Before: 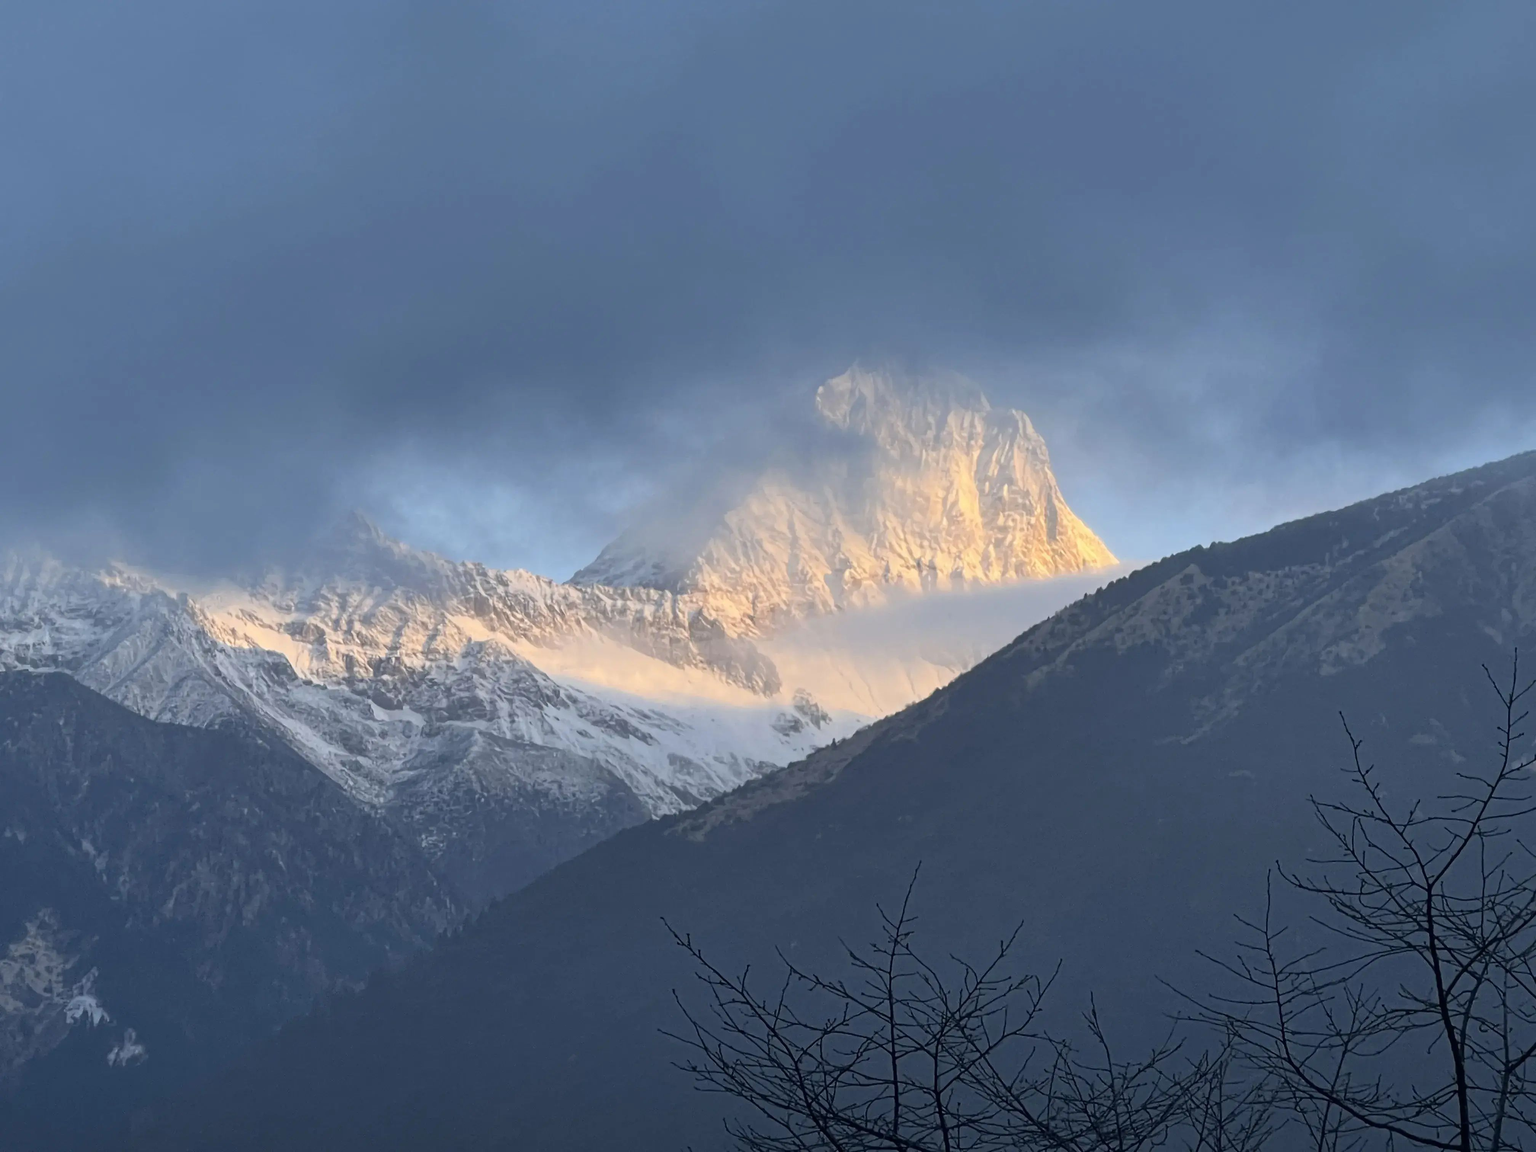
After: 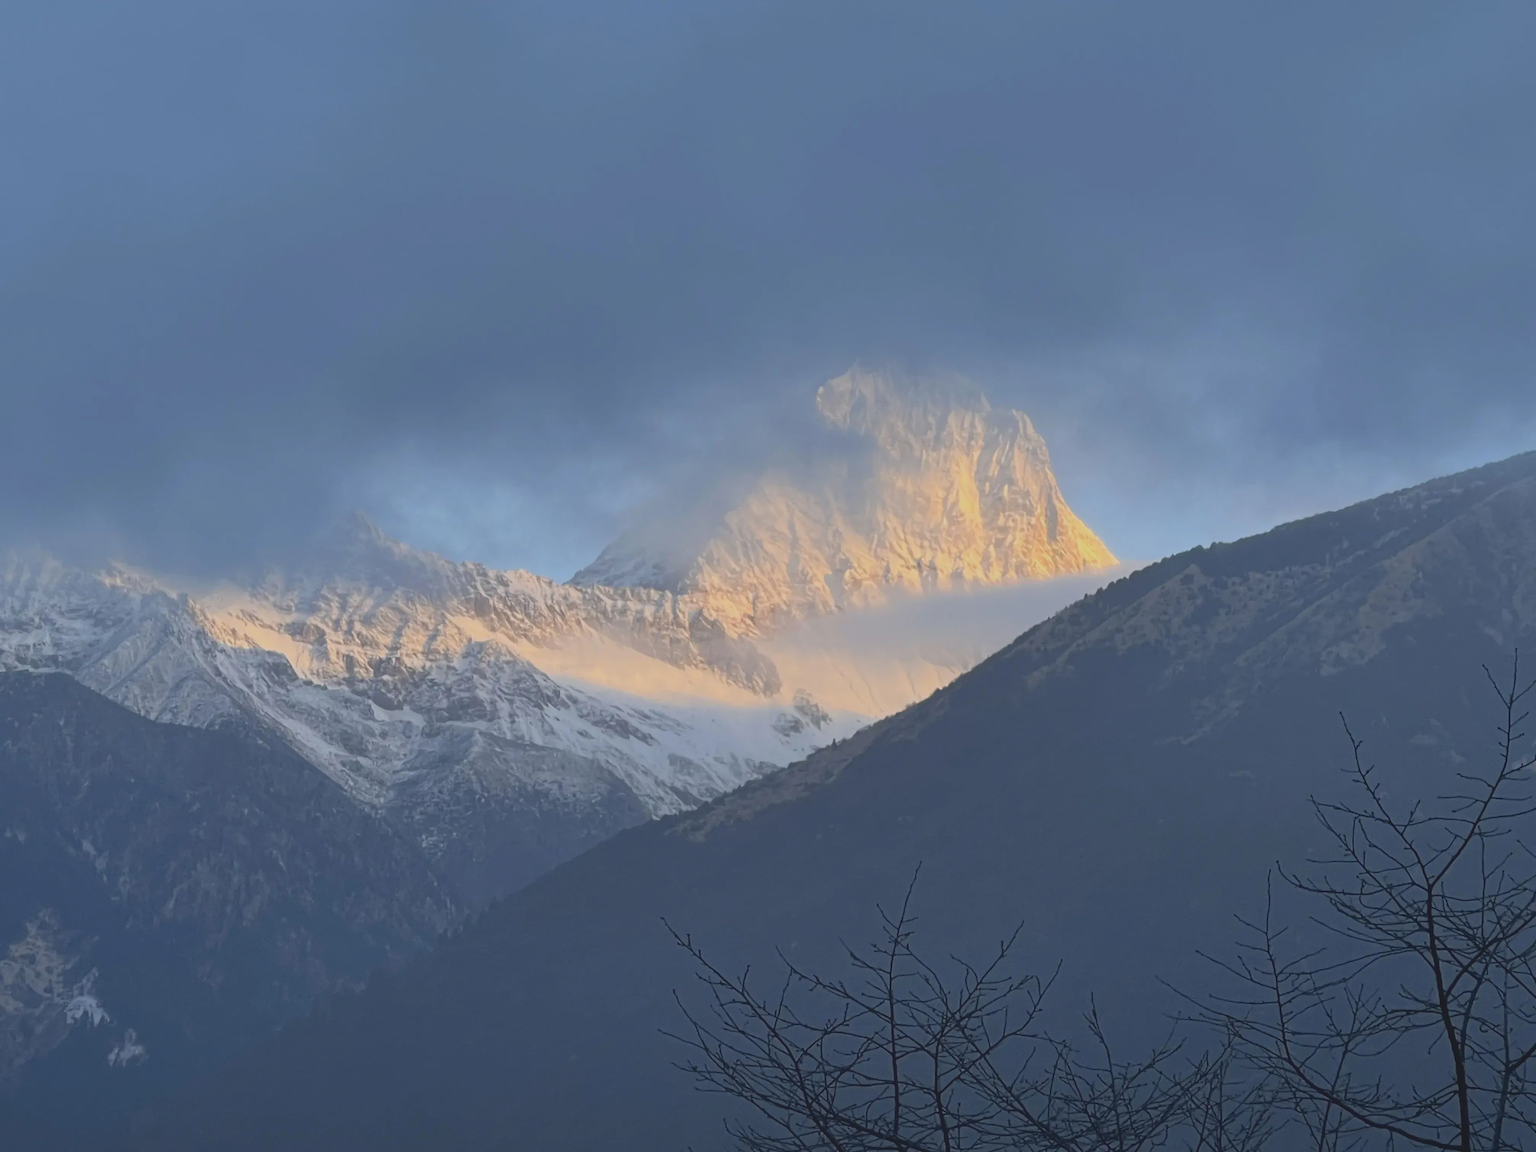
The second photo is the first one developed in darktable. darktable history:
local contrast: detail 72%
